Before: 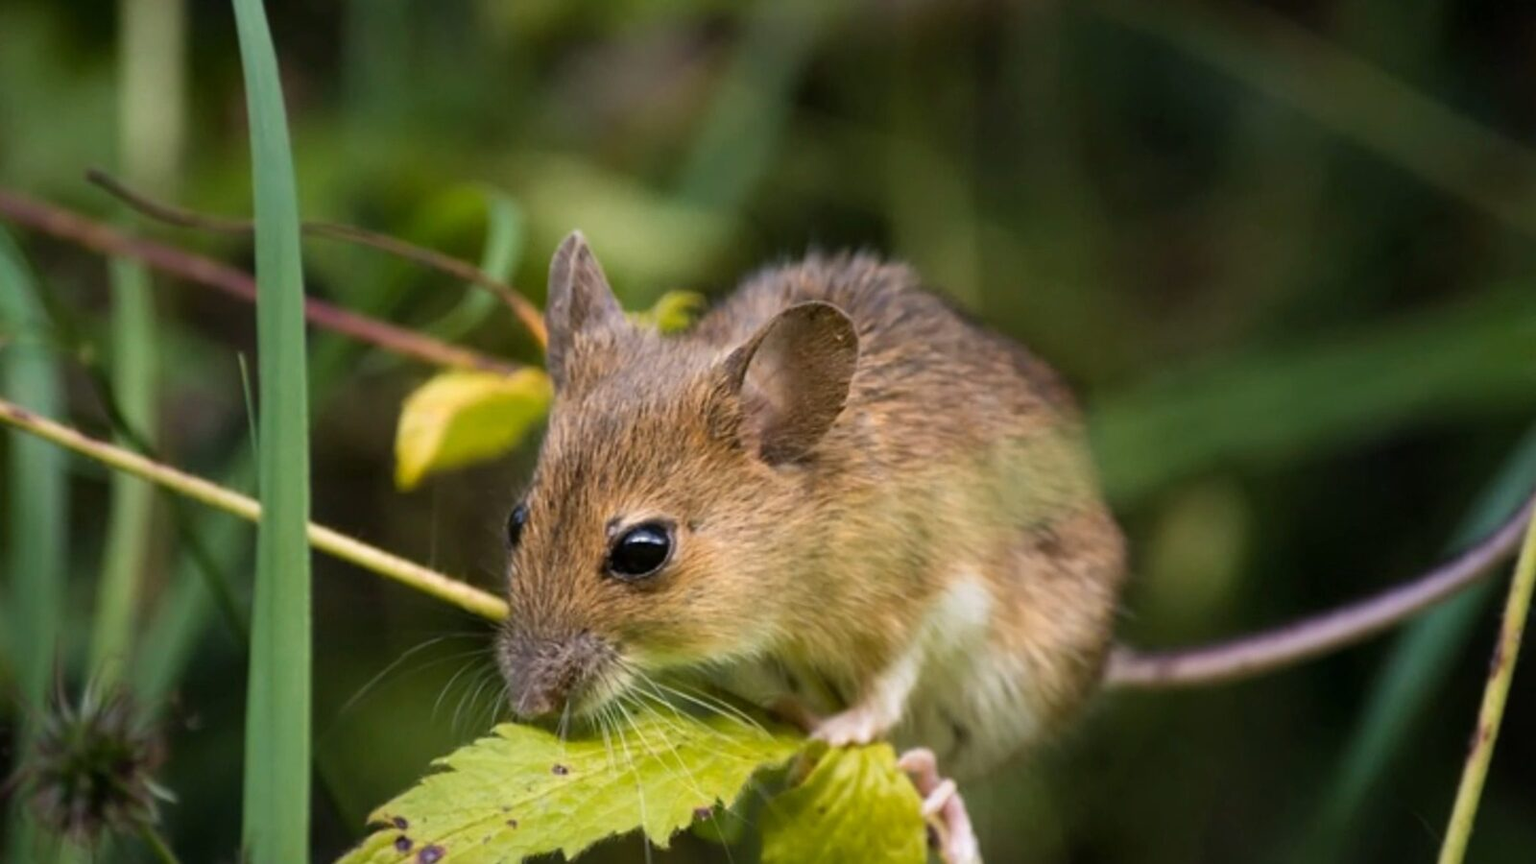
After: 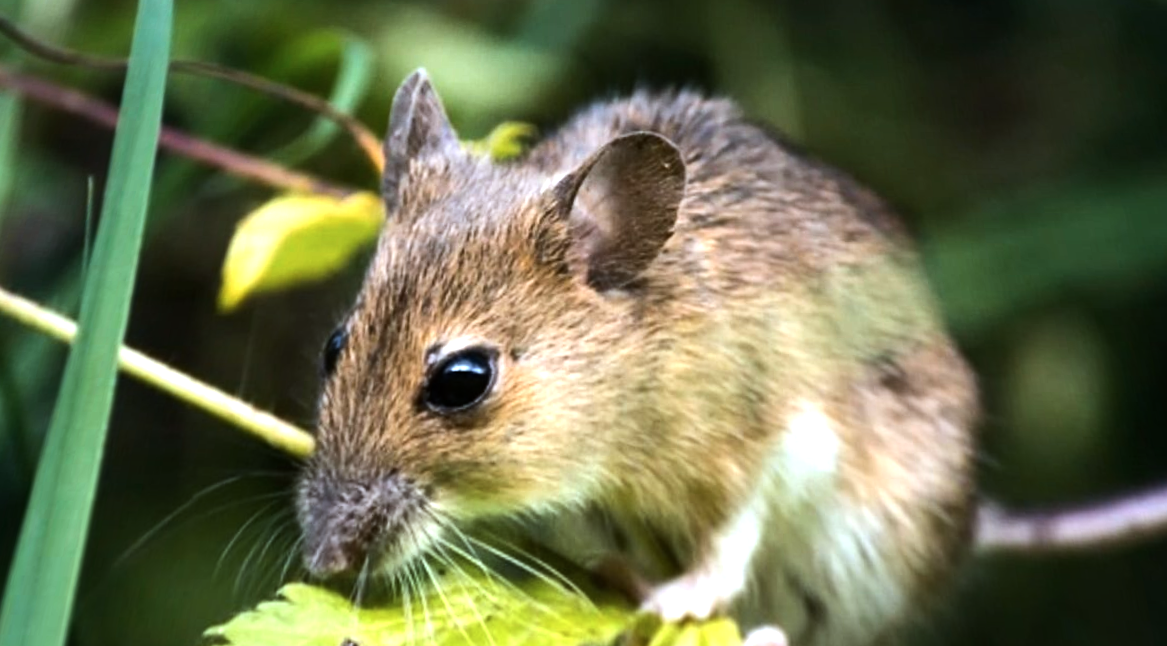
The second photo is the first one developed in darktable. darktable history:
crop and rotate: left 2.425%, top 11.305%, right 9.6%, bottom 15.08%
color calibration: output R [1.063, -0.012, -0.003, 0], output G [0, 1.022, 0.021, 0], output B [-0.079, 0.047, 1, 0], illuminant custom, x 0.389, y 0.387, temperature 3838.64 K
rotate and perspective: rotation 0.72°, lens shift (vertical) -0.352, lens shift (horizontal) -0.051, crop left 0.152, crop right 0.859, crop top 0.019, crop bottom 0.964
tone equalizer: -8 EV -1.08 EV, -7 EV -1.01 EV, -6 EV -0.867 EV, -5 EV -0.578 EV, -3 EV 0.578 EV, -2 EV 0.867 EV, -1 EV 1.01 EV, +0 EV 1.08 EV, edges refinement/feathering 500, mask exposure compensation -1.57 EV, preserve details no
